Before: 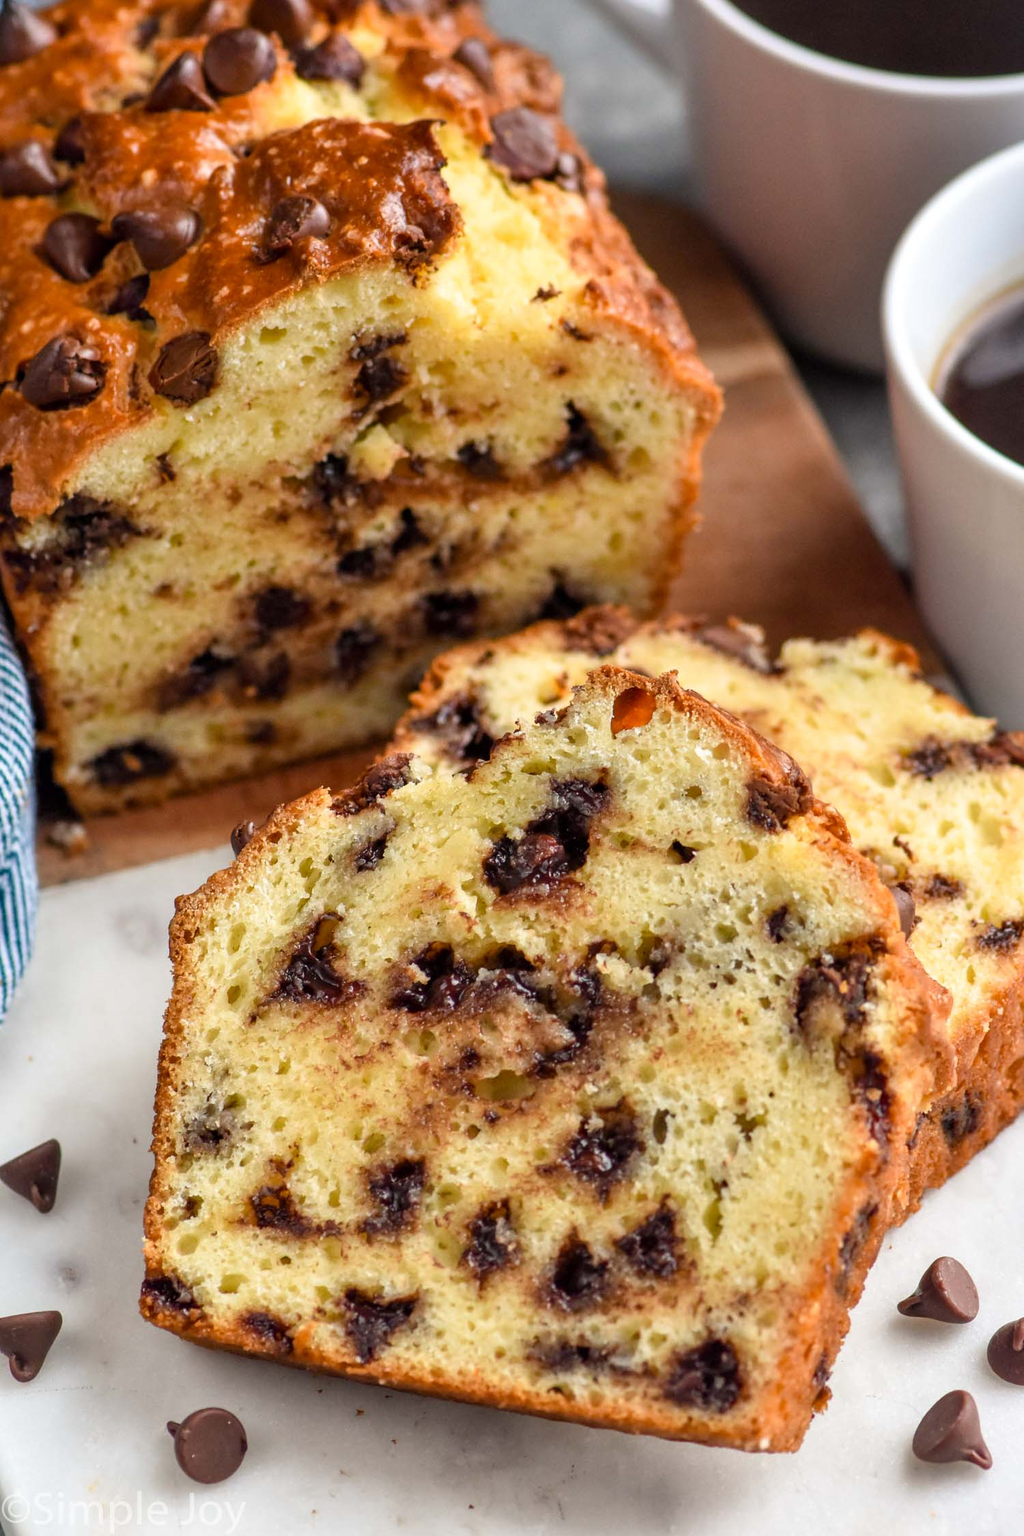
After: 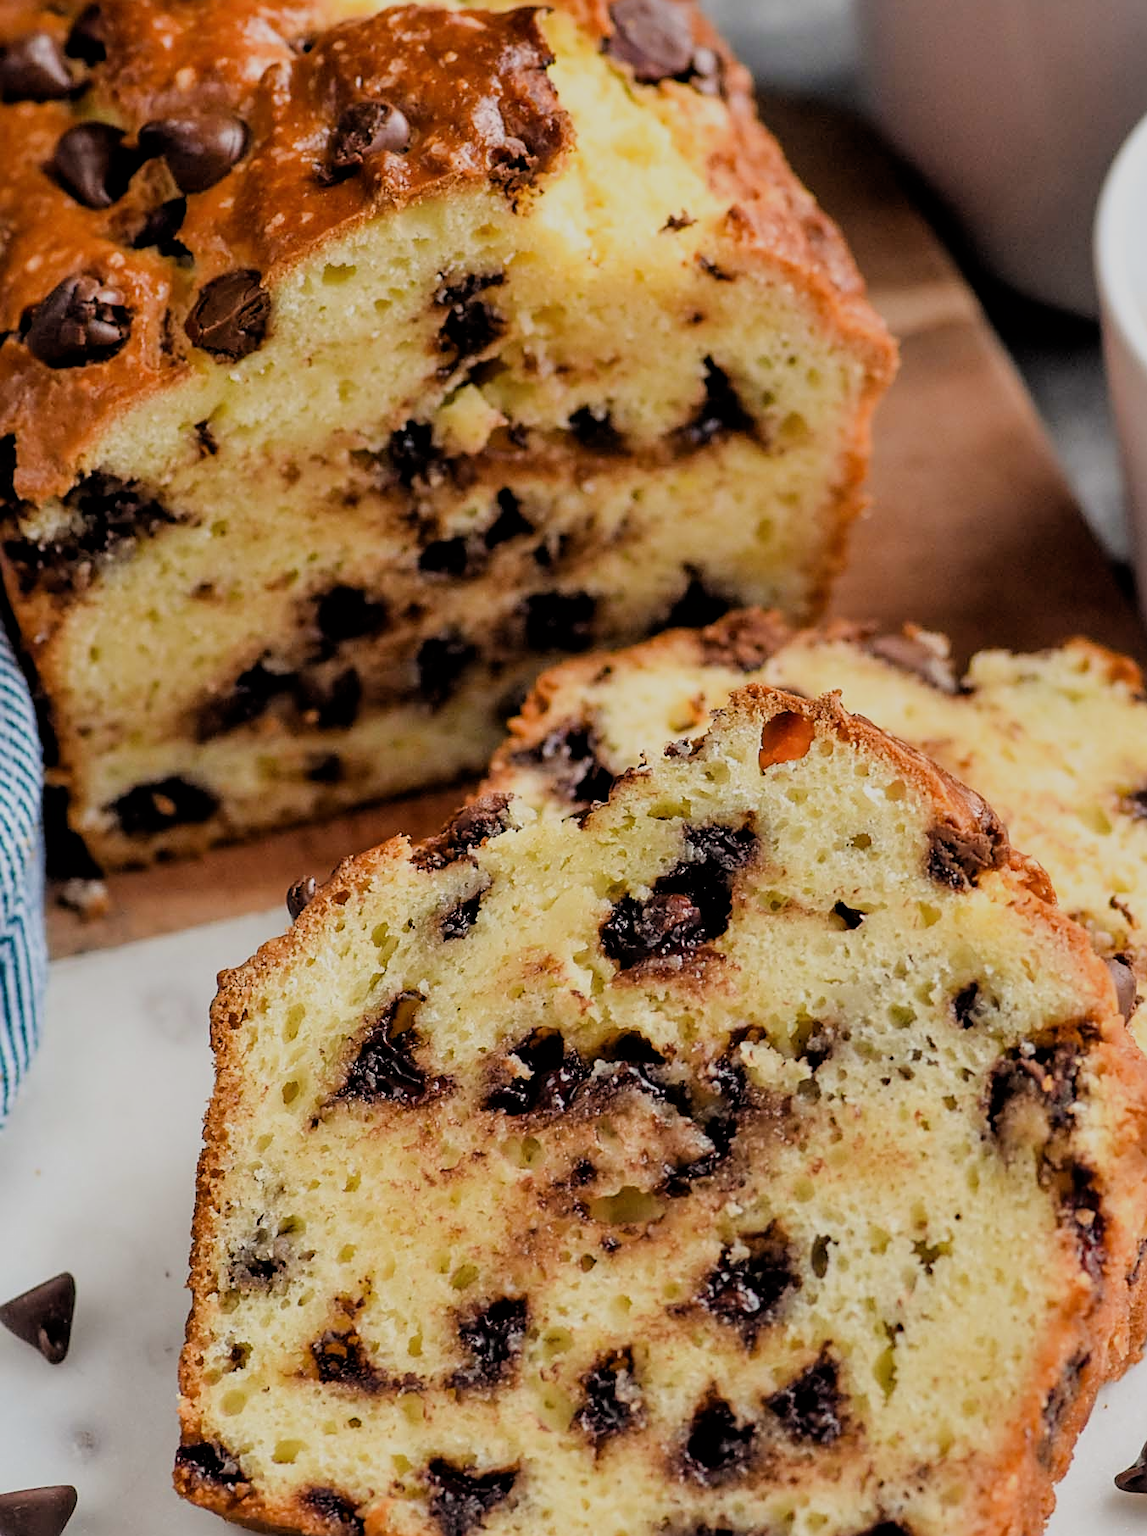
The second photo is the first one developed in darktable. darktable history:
crop: top 7.49%, right 9.717%, bottom 11.943%
color correction: saturation 0.99
sharpen: on, module defaults
filmic rgb: black relative exposure -4.38 EV, white relative exposure 4.56 EV, hardness 2.37, contrast 1.05
